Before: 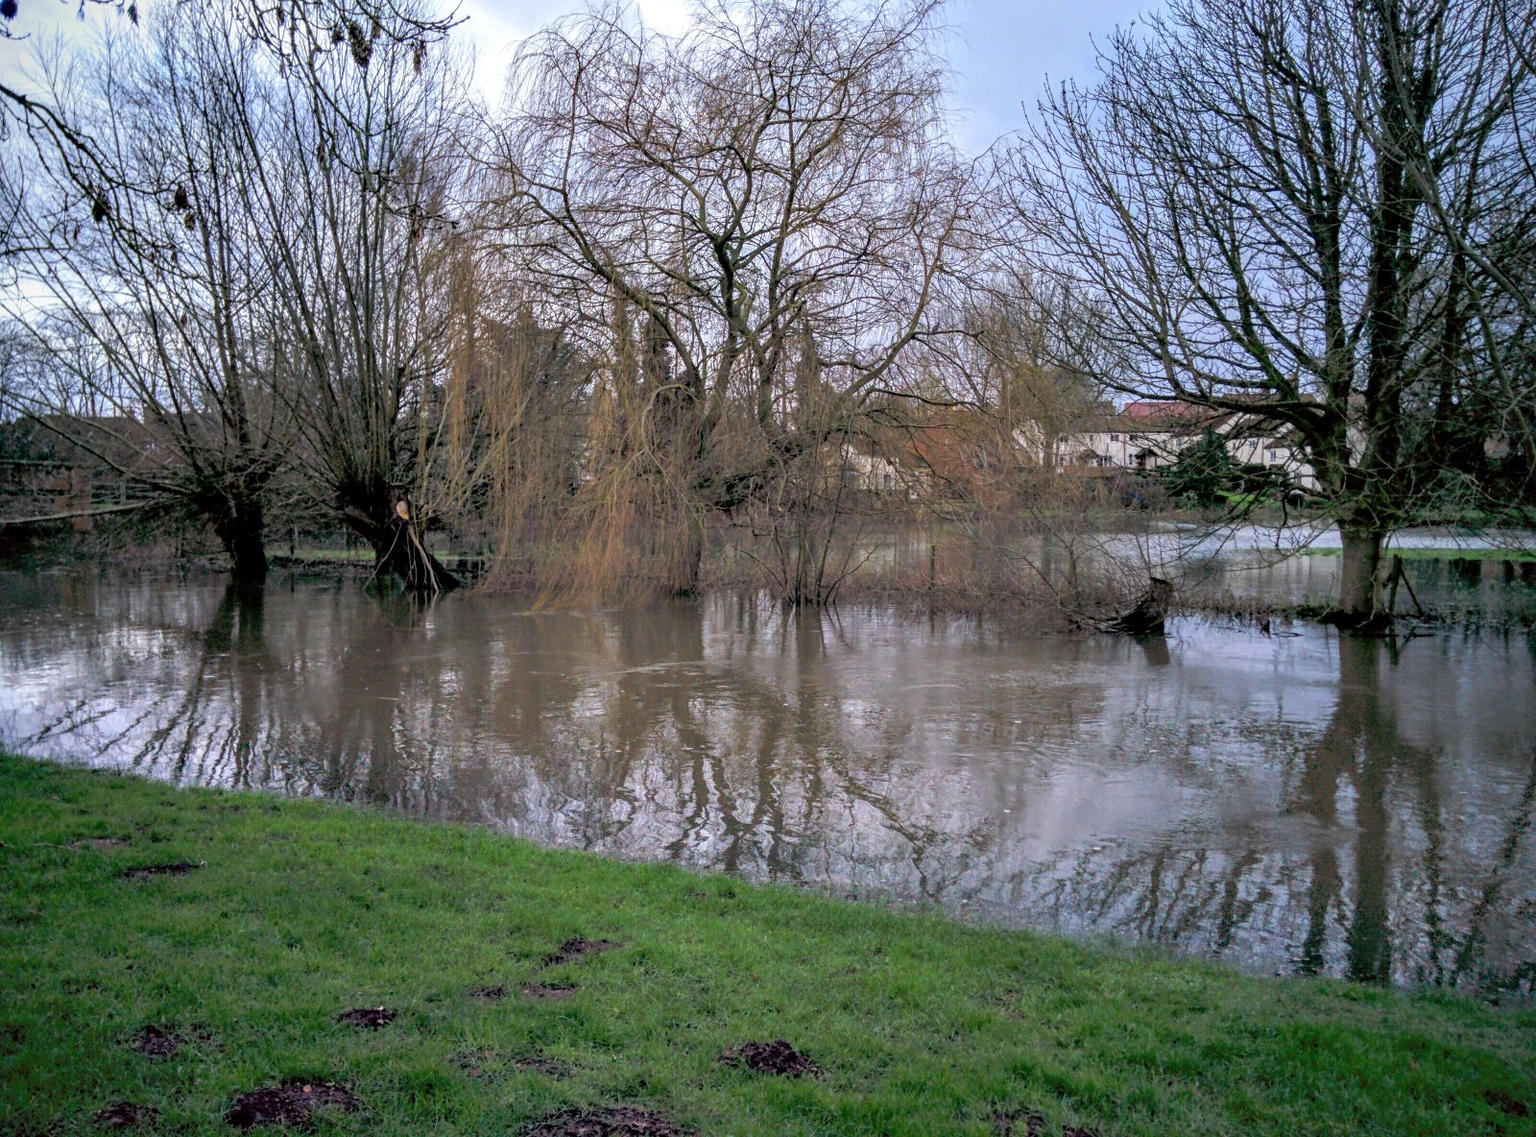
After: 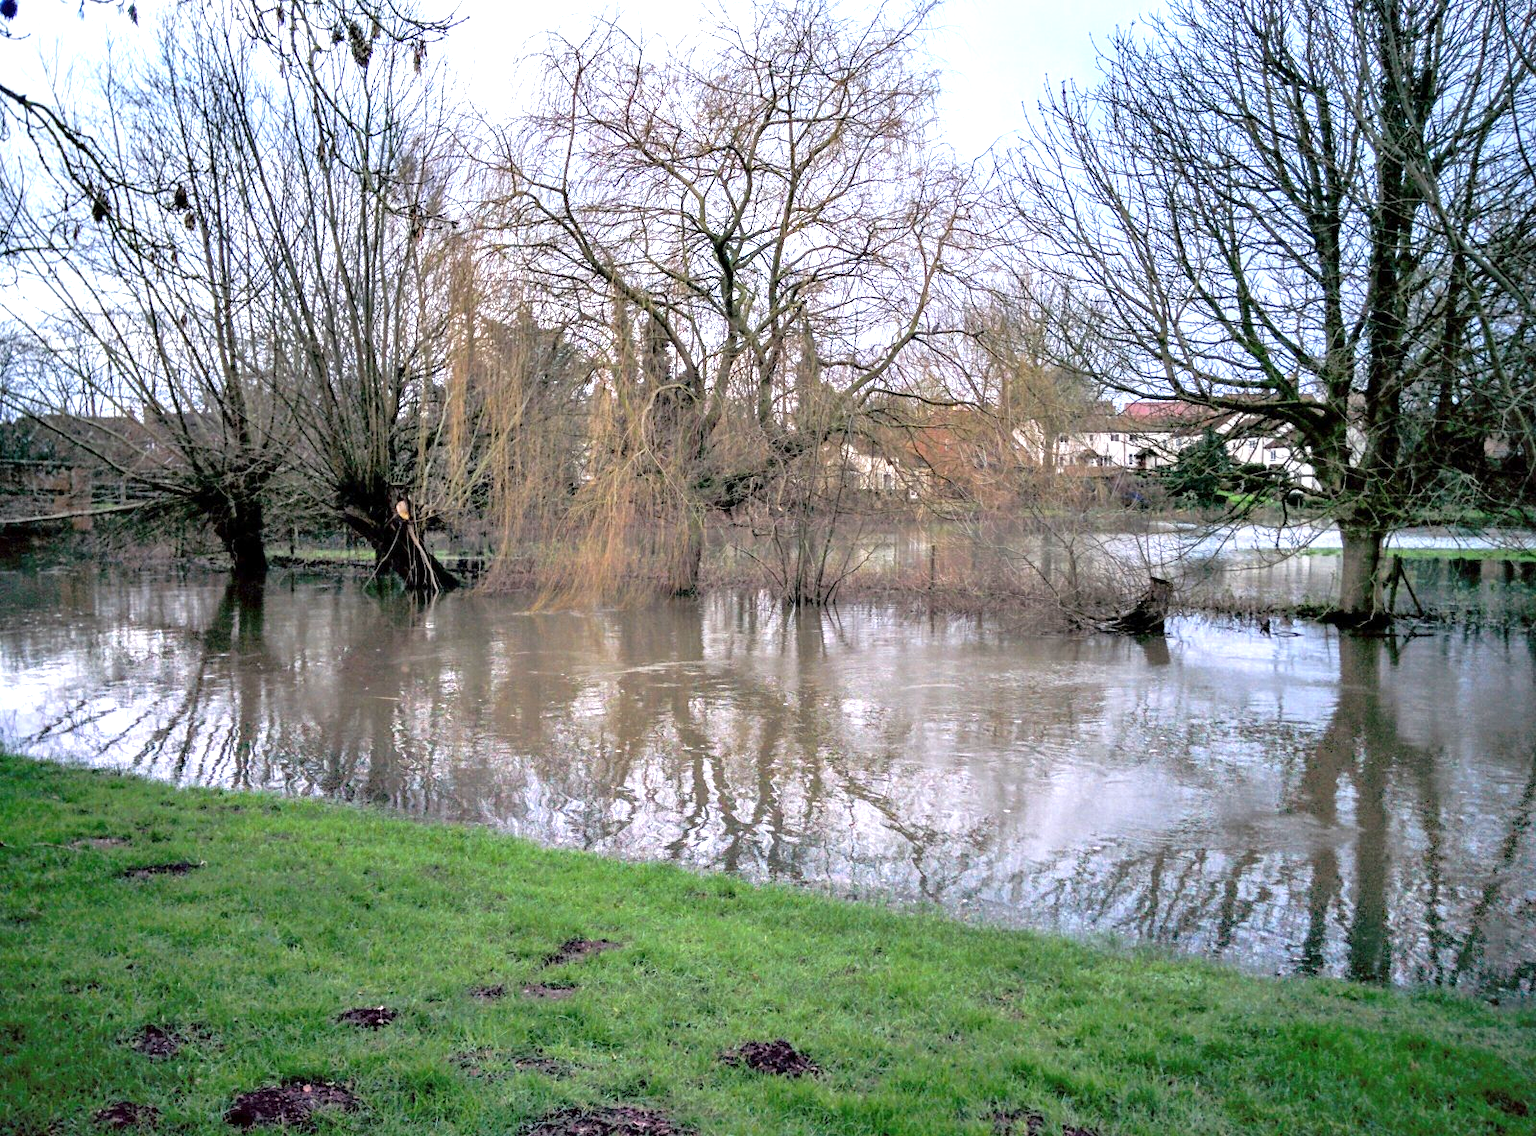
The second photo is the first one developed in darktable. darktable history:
exposure: exposure 1.056 EV, compensate highlight preservation false
